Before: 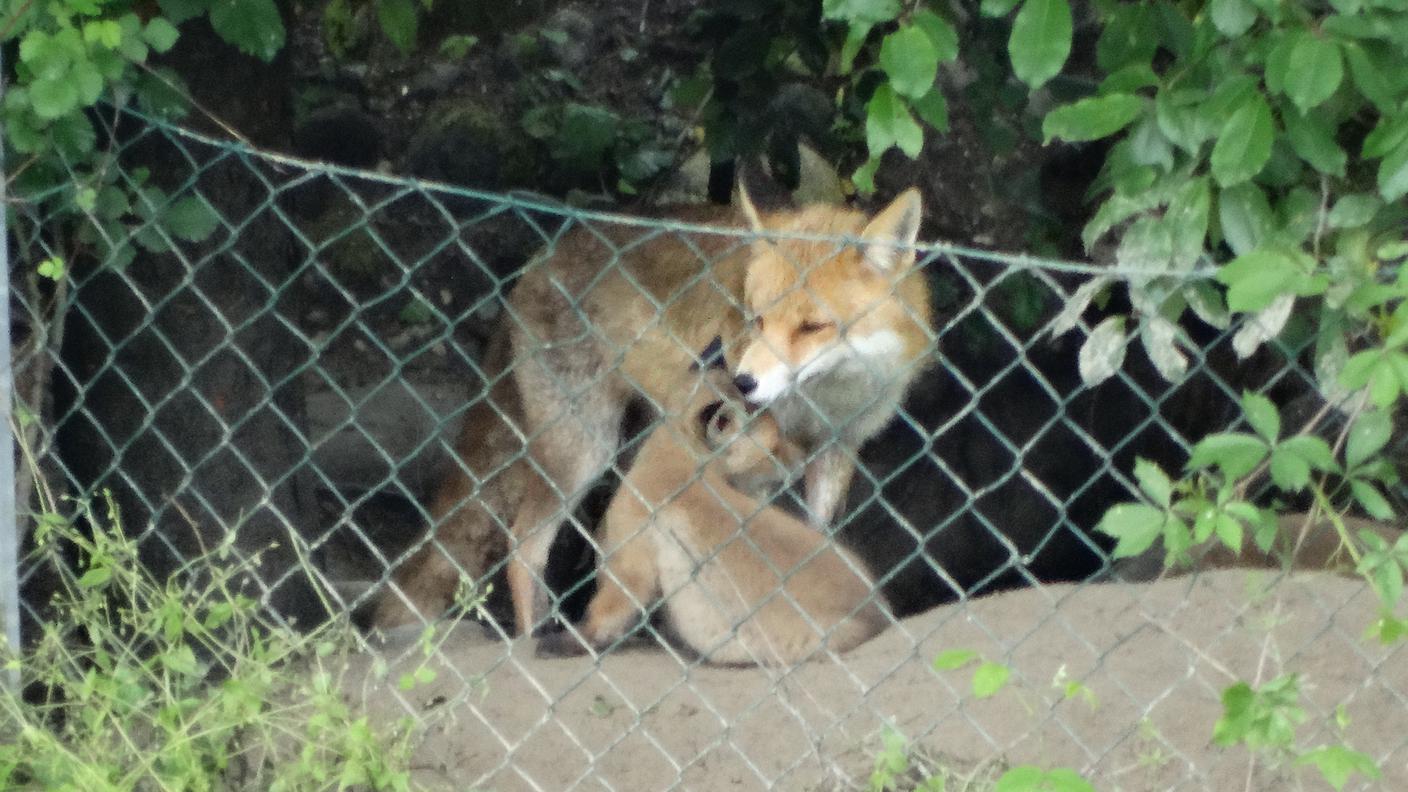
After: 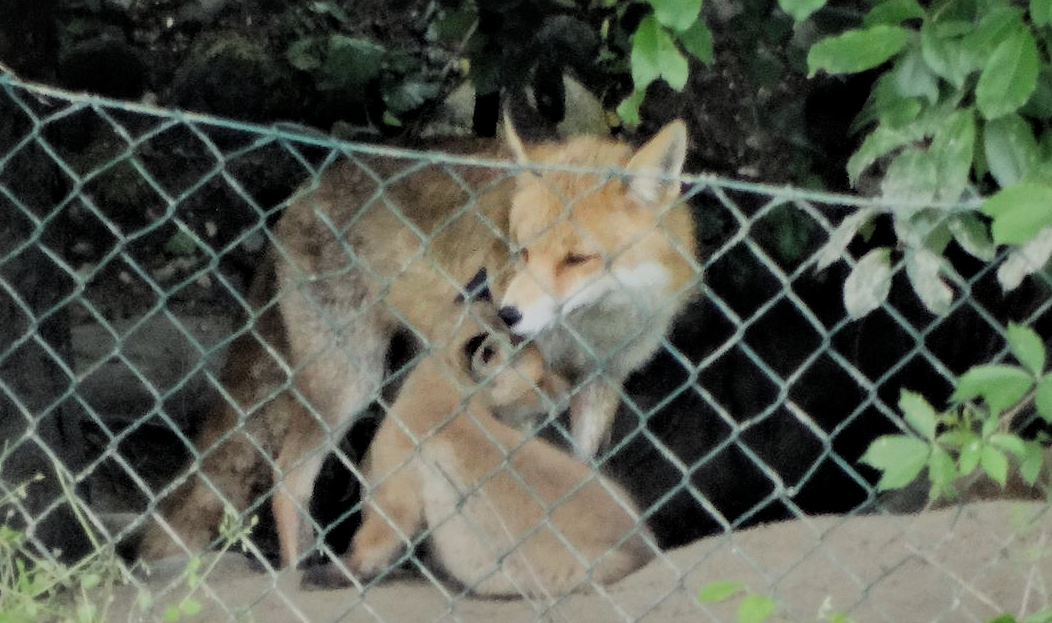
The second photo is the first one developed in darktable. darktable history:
exposure: exposure -0.157 EV, compensate highlight preservation false
local contrast: mode bilateral grid, contrast 27, coarseness 15, detail 116%, midtone range 0.2
crop: left 16.75%, top 8.618%, right 8.502%, bottom 12.615%
filmic rgb: black relative exposure -7.19 EV, white relative exposure 5.35 EV, hardness 3.03, color science v4 (2020)
shadows and highlights: shadows 24.31, highlights -77.19, soften with gaussian
